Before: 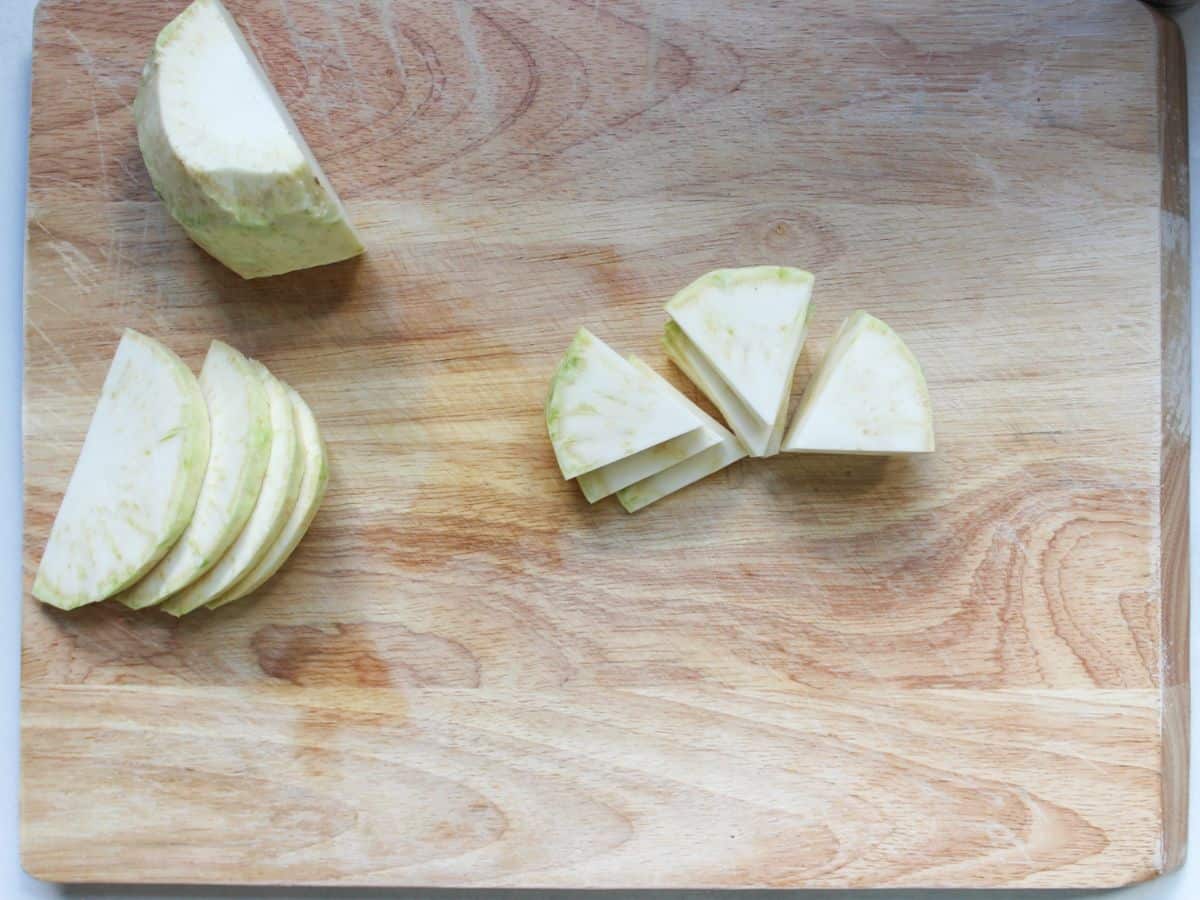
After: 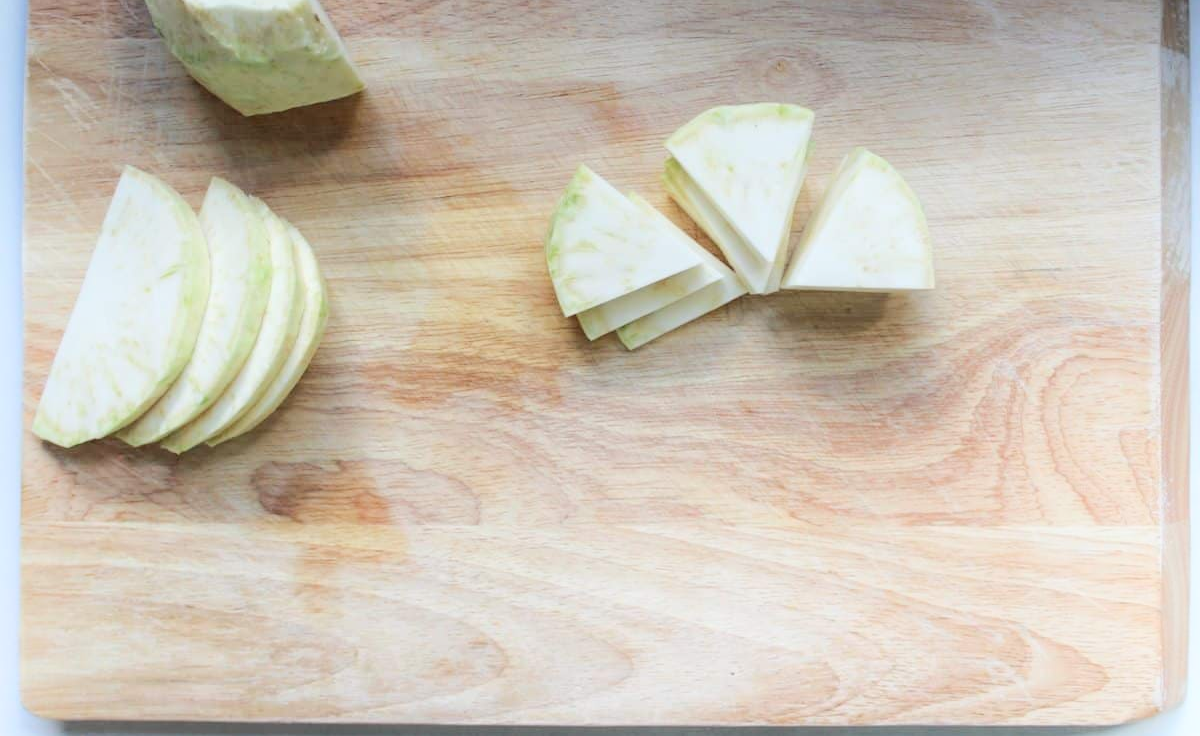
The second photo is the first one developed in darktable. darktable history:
crop and rotate: top 18.186%
shadows and highlights: shadows -39.28, highlights 63.99, soften with gaussian
tone equalizer: on, module defaults
